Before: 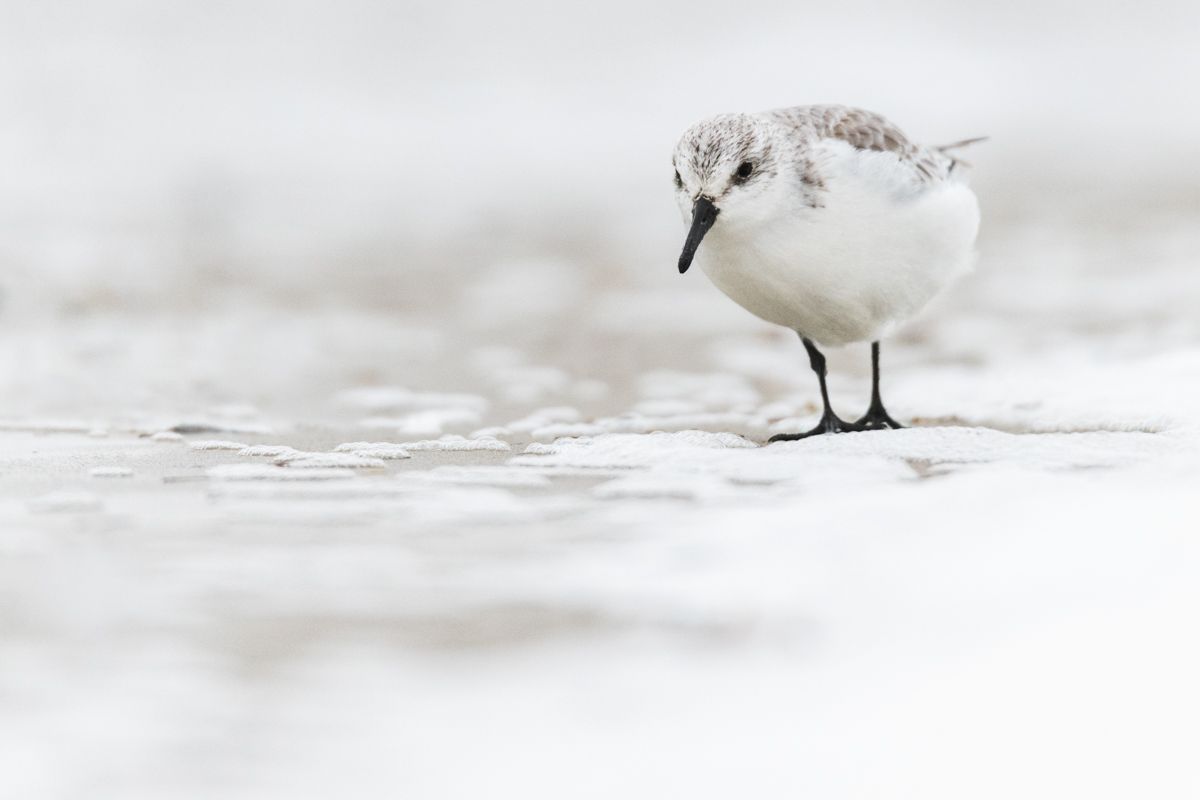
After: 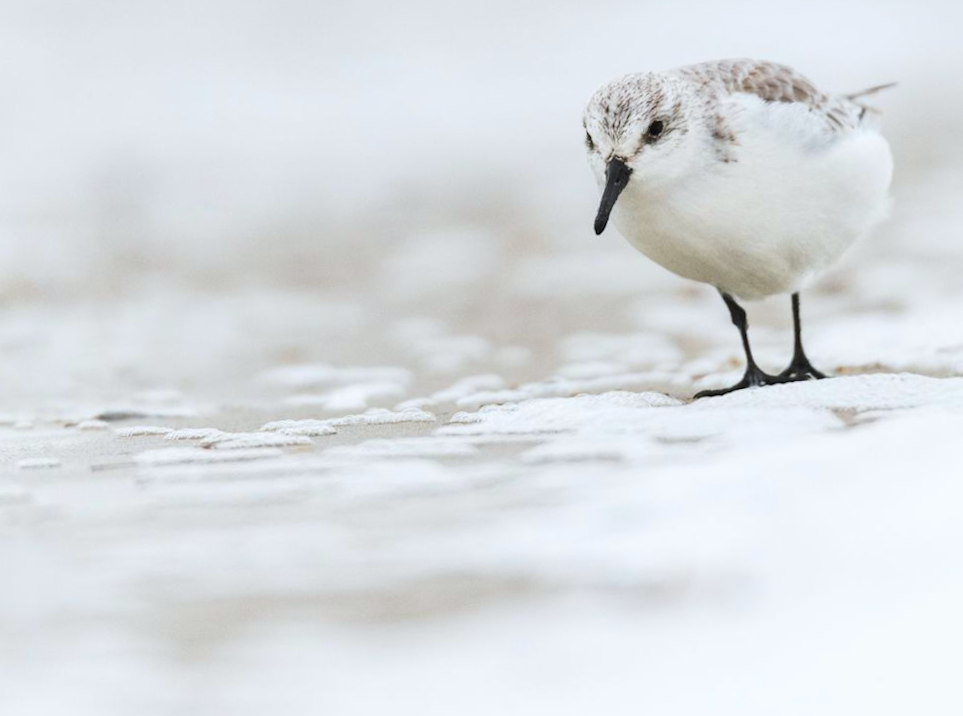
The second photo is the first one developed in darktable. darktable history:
rotate and perspective: rotation -2°, crop left 0.022, crop right 0.978, crop top 0.049, crop bottom 0.951
crop and rotate: angle 1°, left 4.281%, top 0.642%, right 11.383%, bottom 2.486%
color balance rgb: perceptual saturation grading › global saturation 20%, global vibrance 20%
white balance: red 0.986, blue 1.01
